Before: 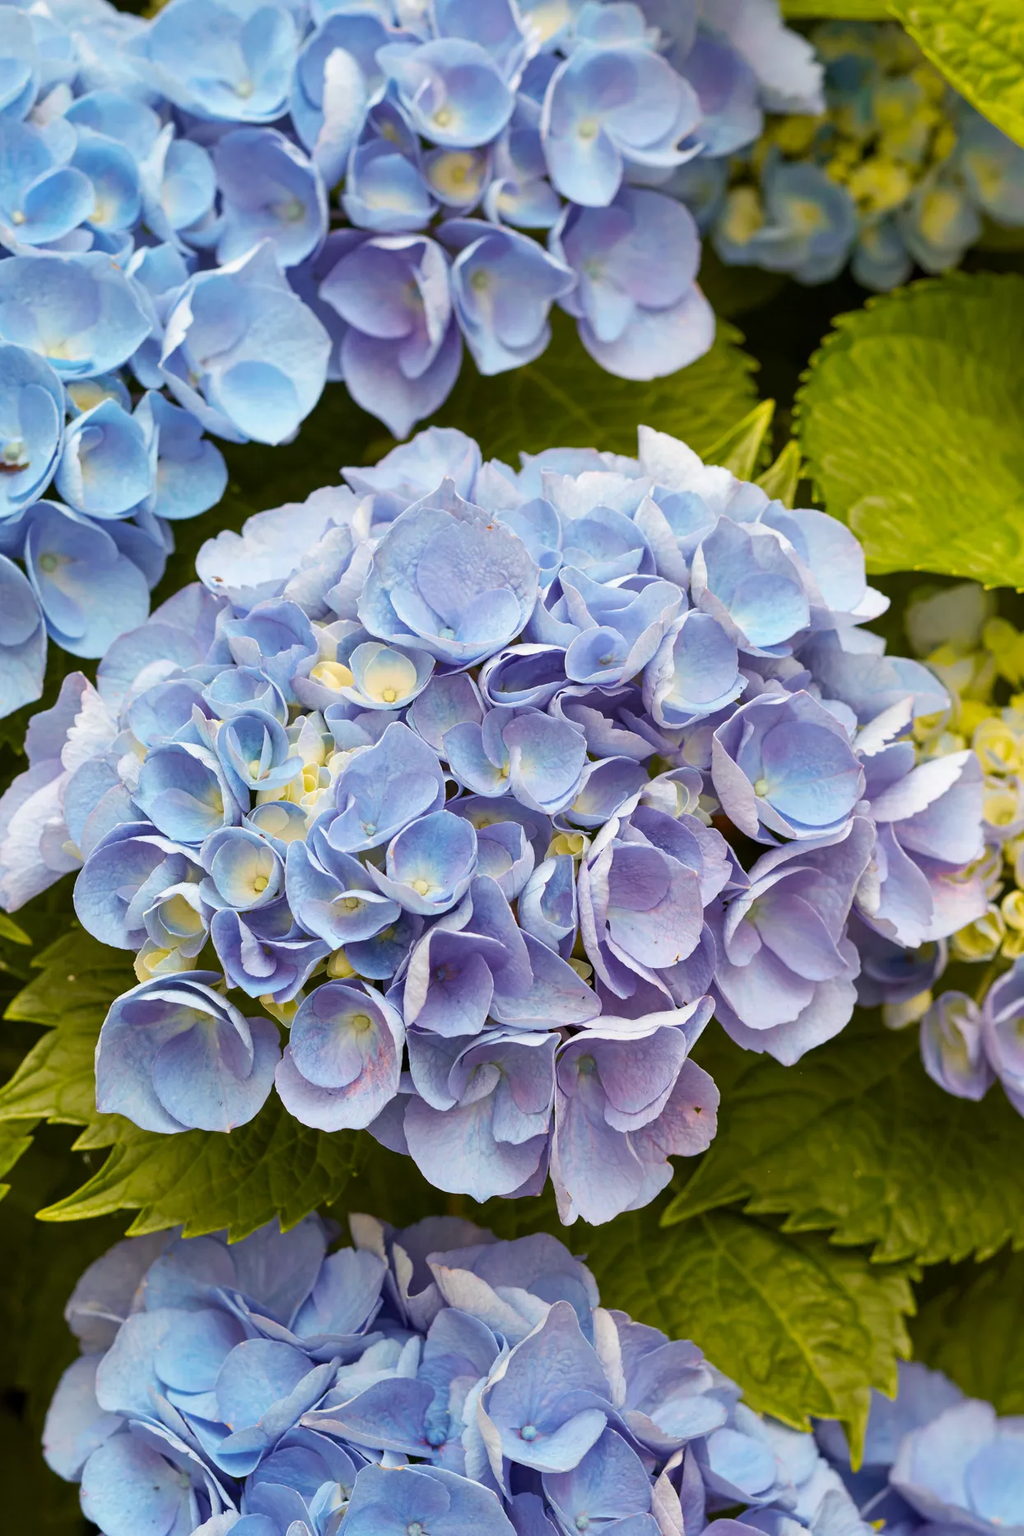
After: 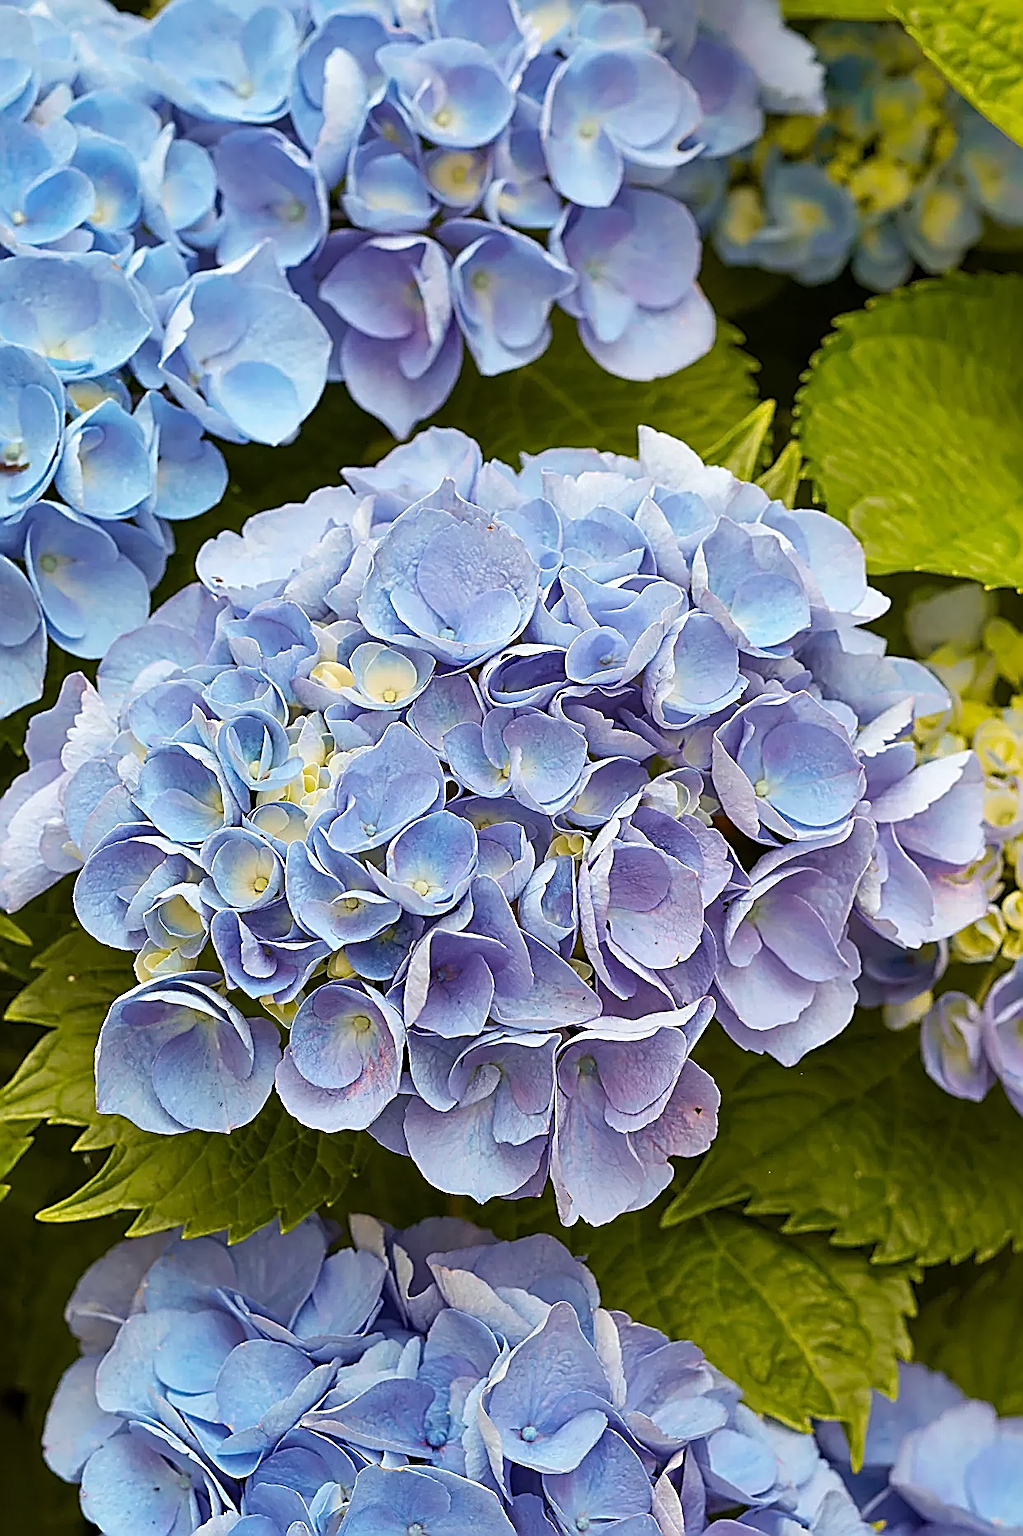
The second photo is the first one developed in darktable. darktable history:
white balance: red 0.982, blue 1.018
sharpen: amount 2
